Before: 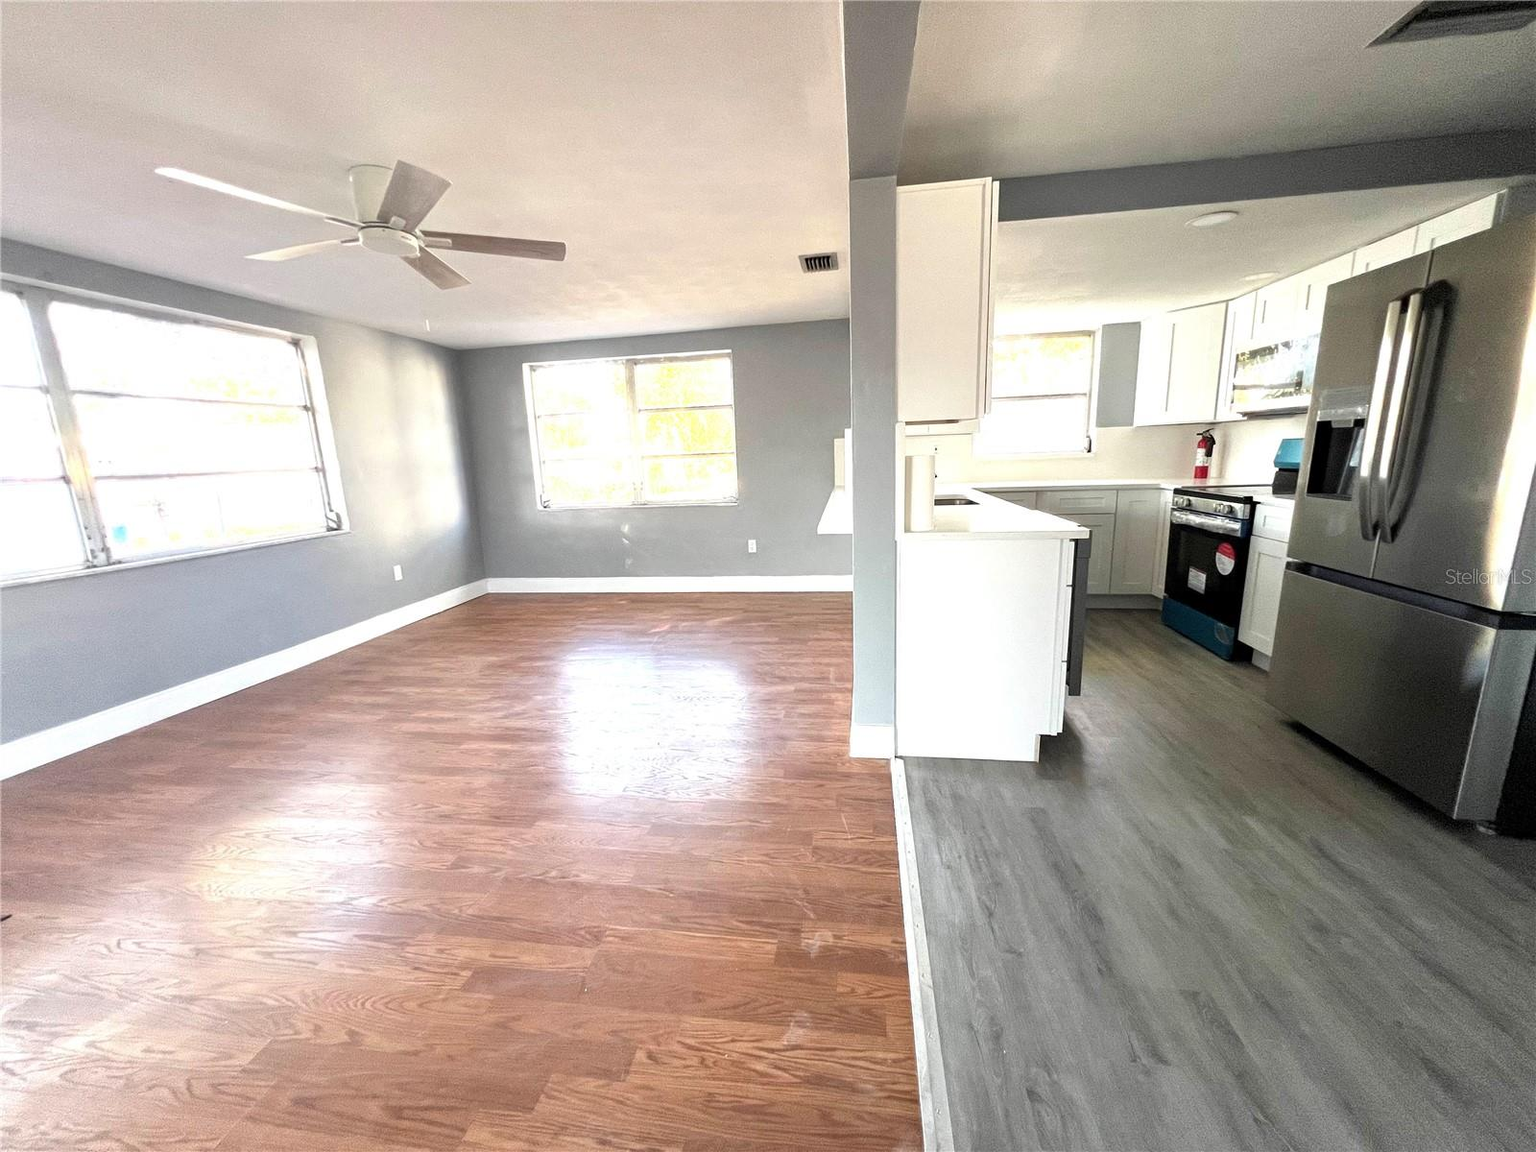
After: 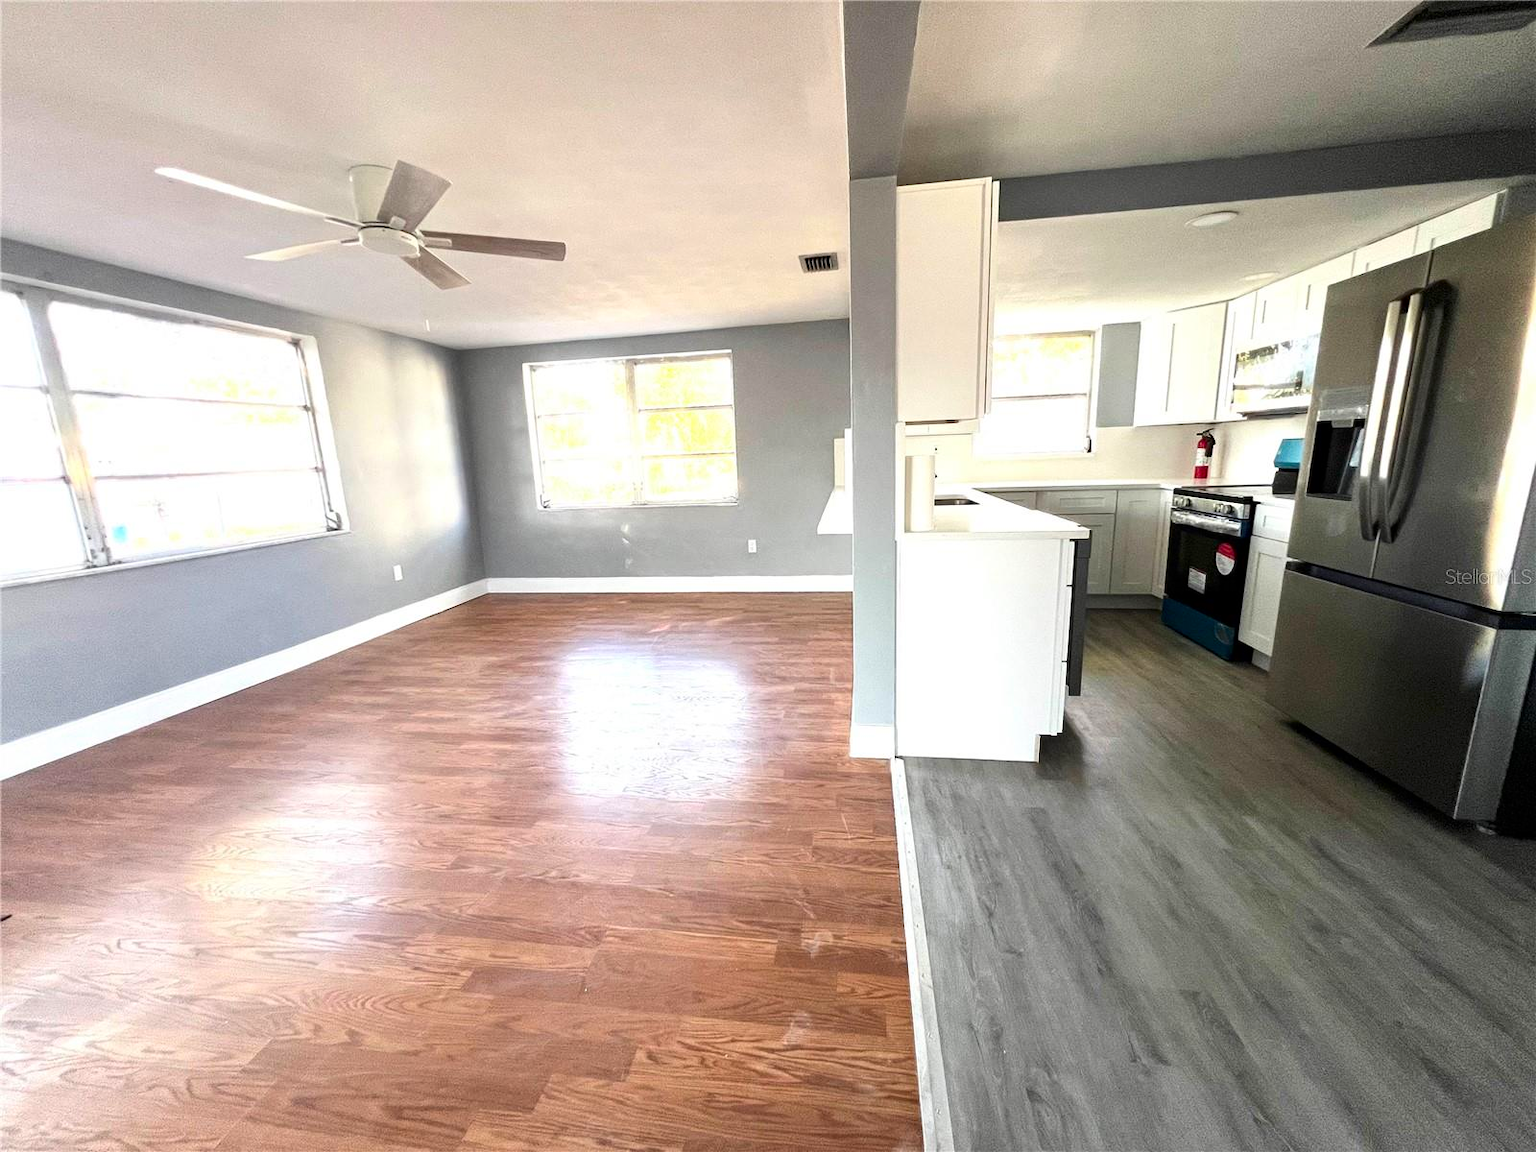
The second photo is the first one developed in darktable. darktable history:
contrast brightness saturation: contrast 0.135, brightness -0.053, saturation 0.163
